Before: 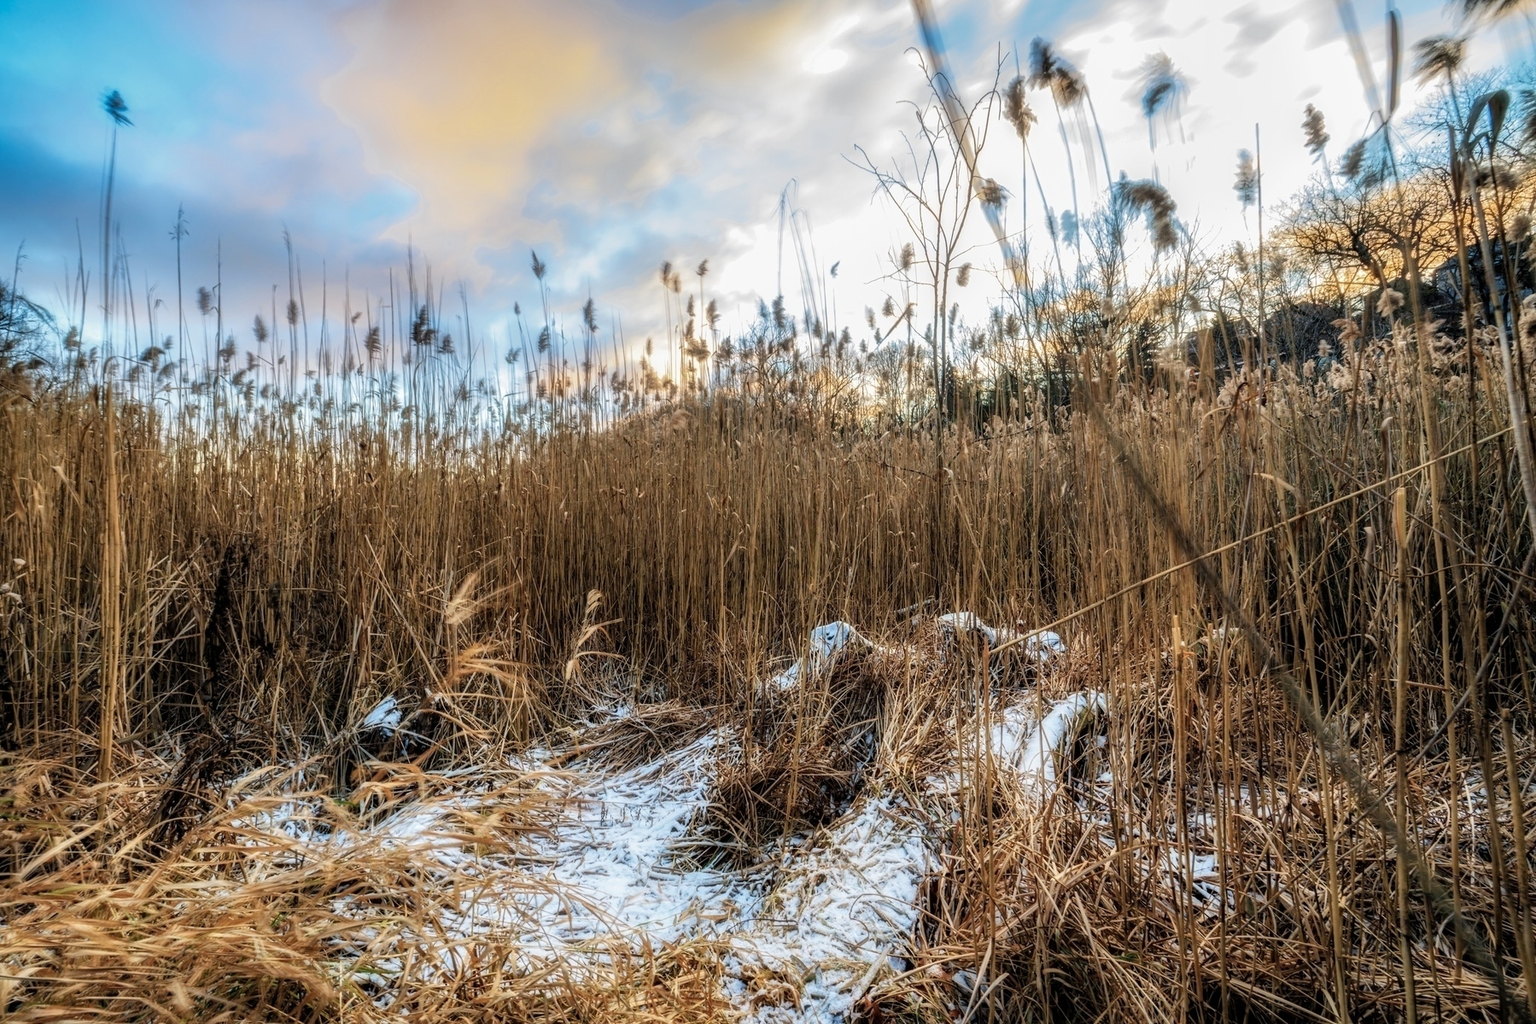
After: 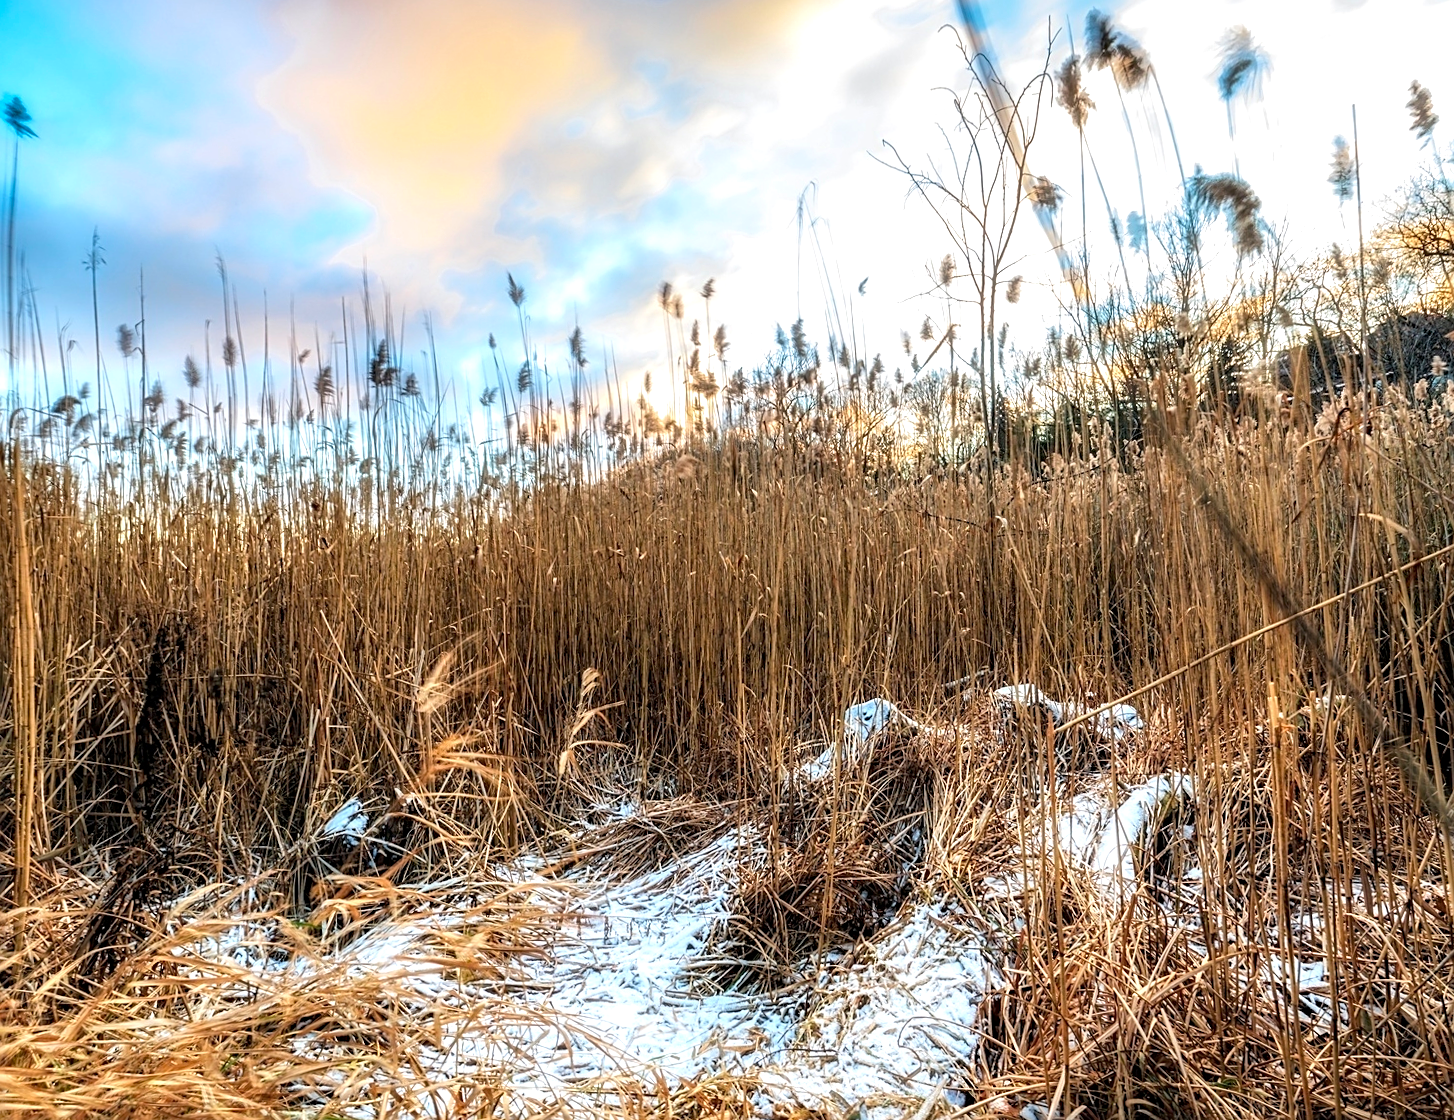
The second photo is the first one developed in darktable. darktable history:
exposure: black level correction 0.001, exposure 0.498 EV, compensate highlight preservation false
crop and rotate: angle 1.33°, left 4.517%, top 0.616%, right 11.842%, bottom 2.65%
sharpen: on, module defaults
